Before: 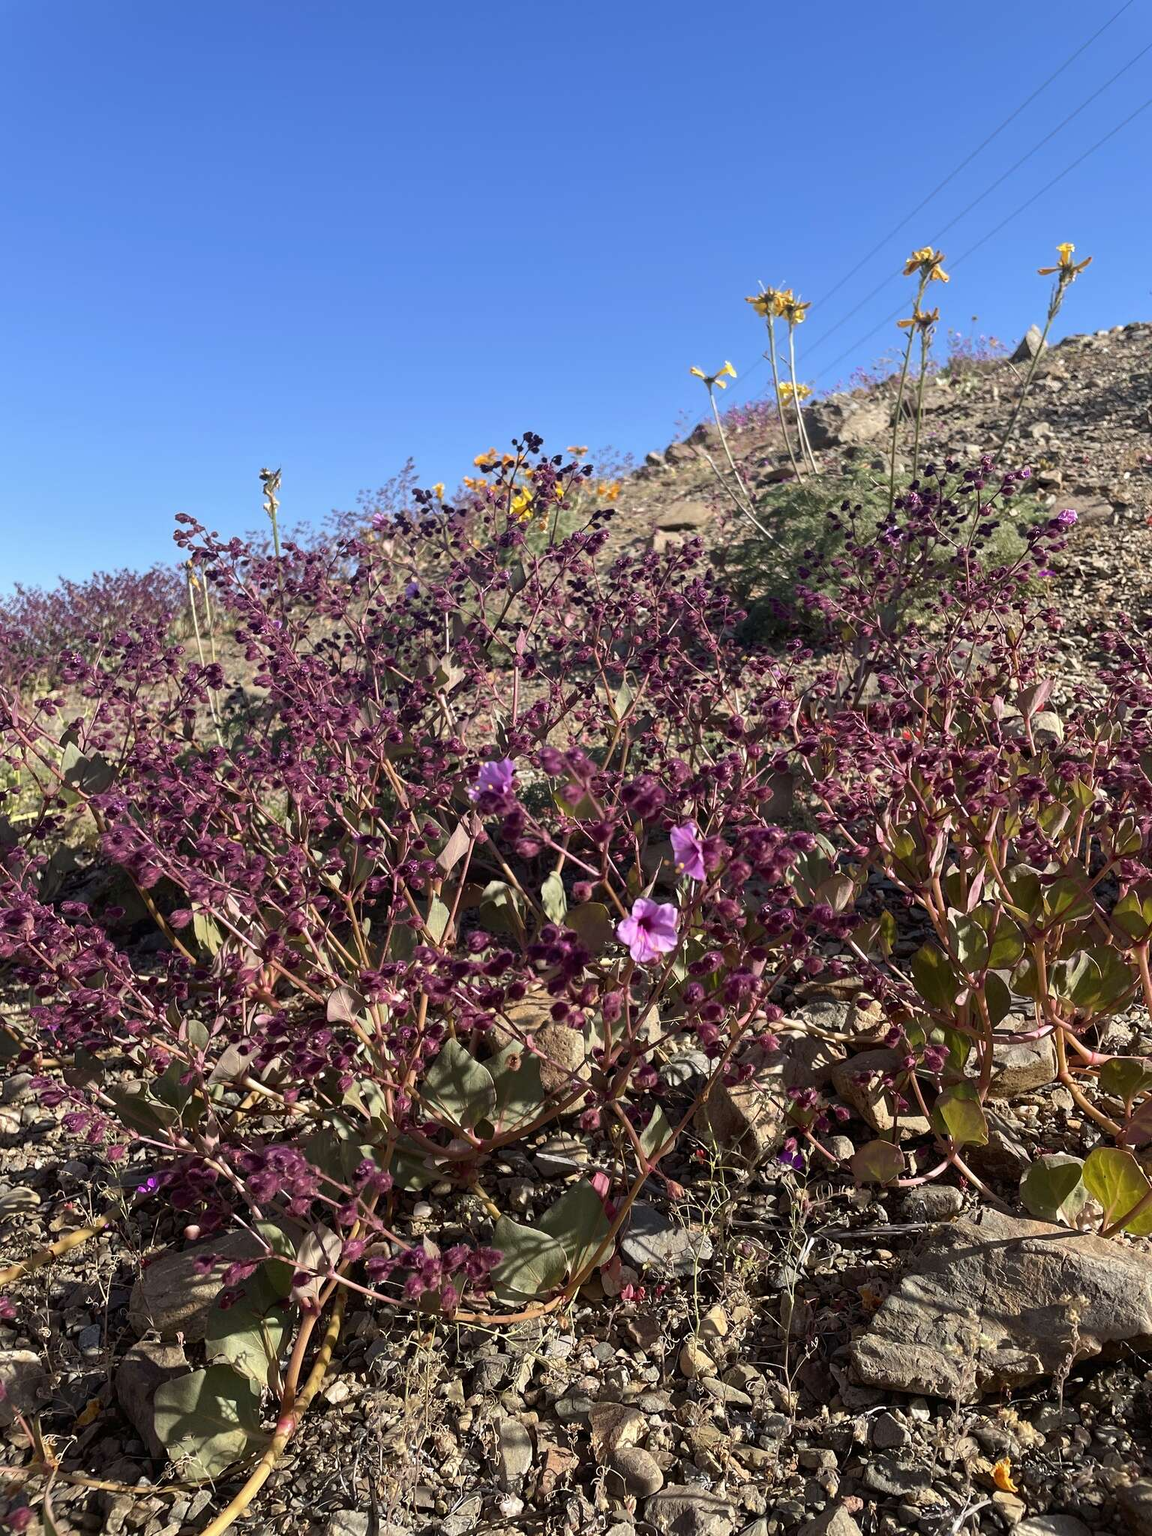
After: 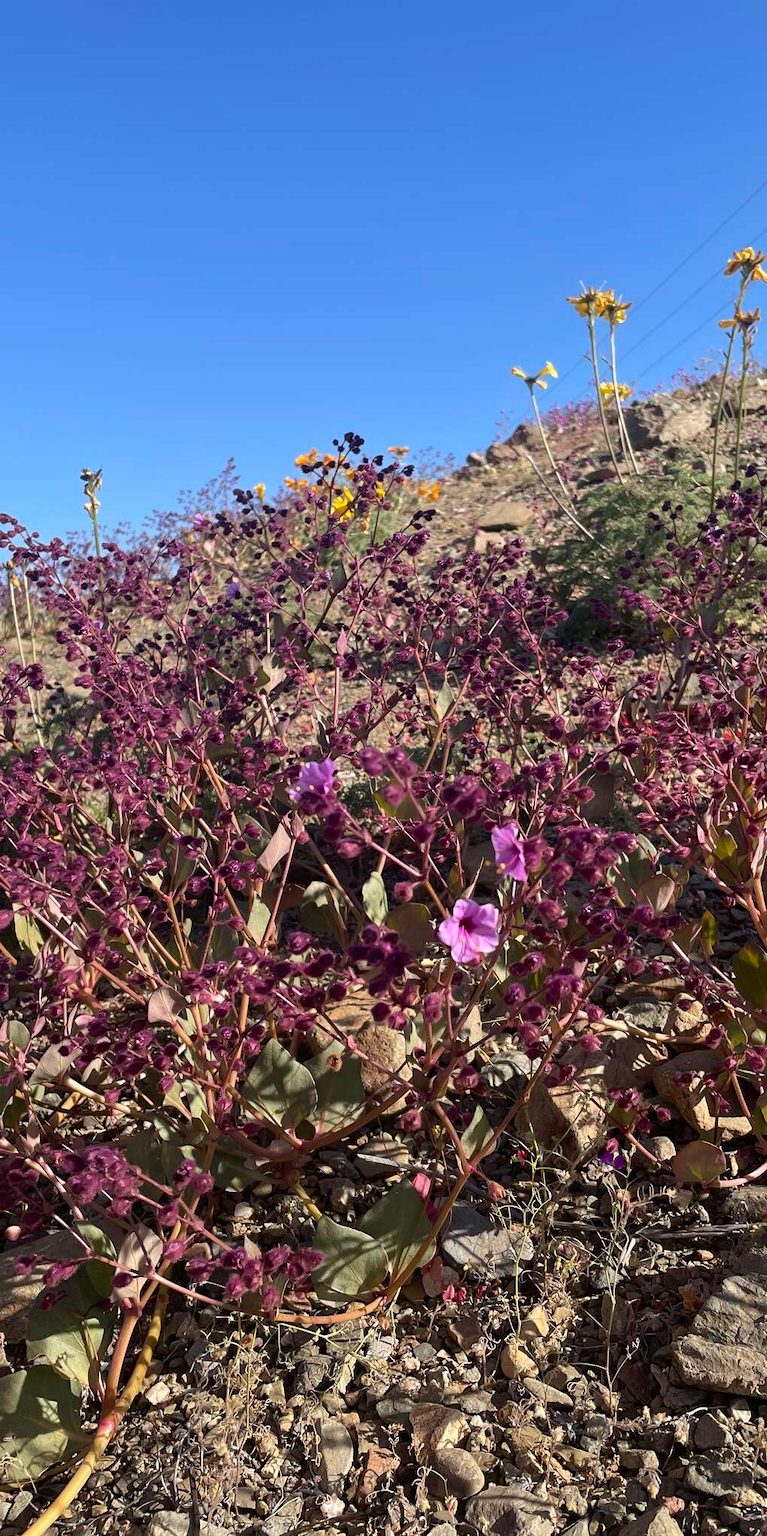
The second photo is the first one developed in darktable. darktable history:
crop and rotate: left 15.621%, right 17.766%
